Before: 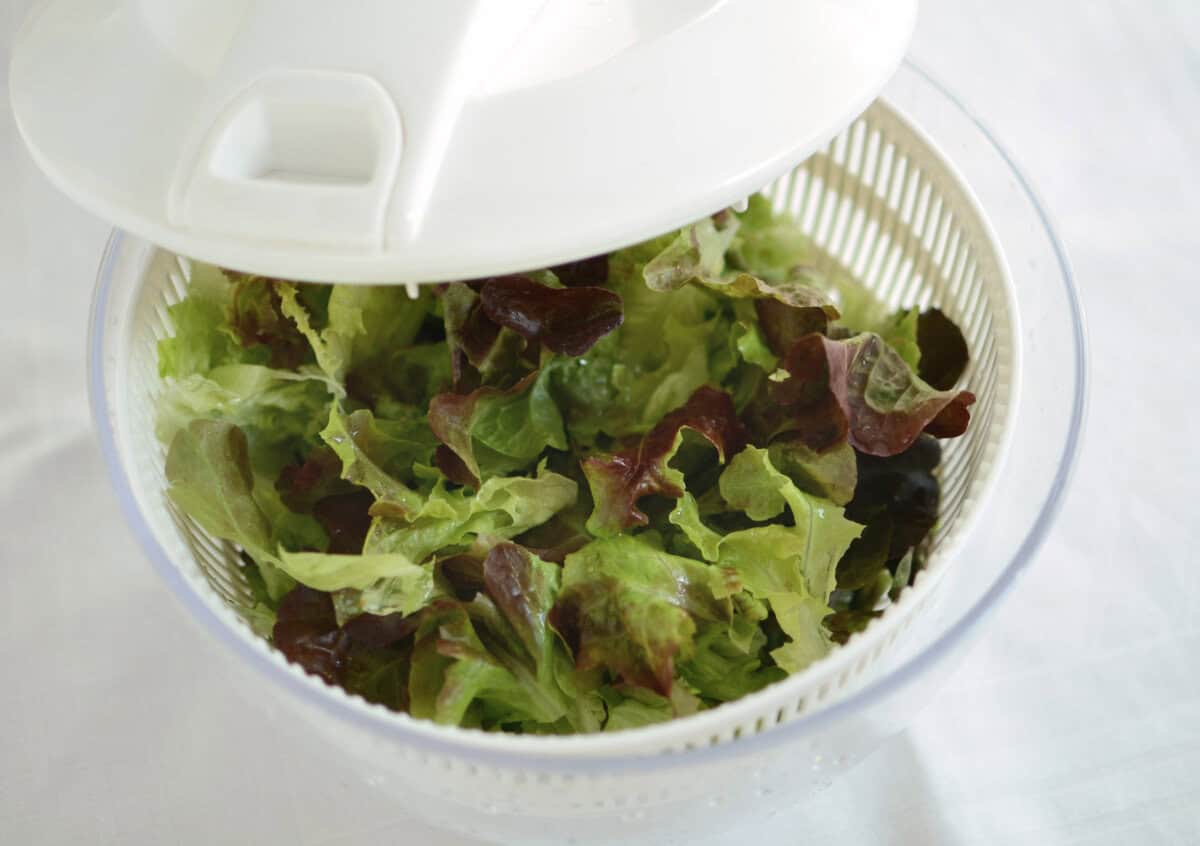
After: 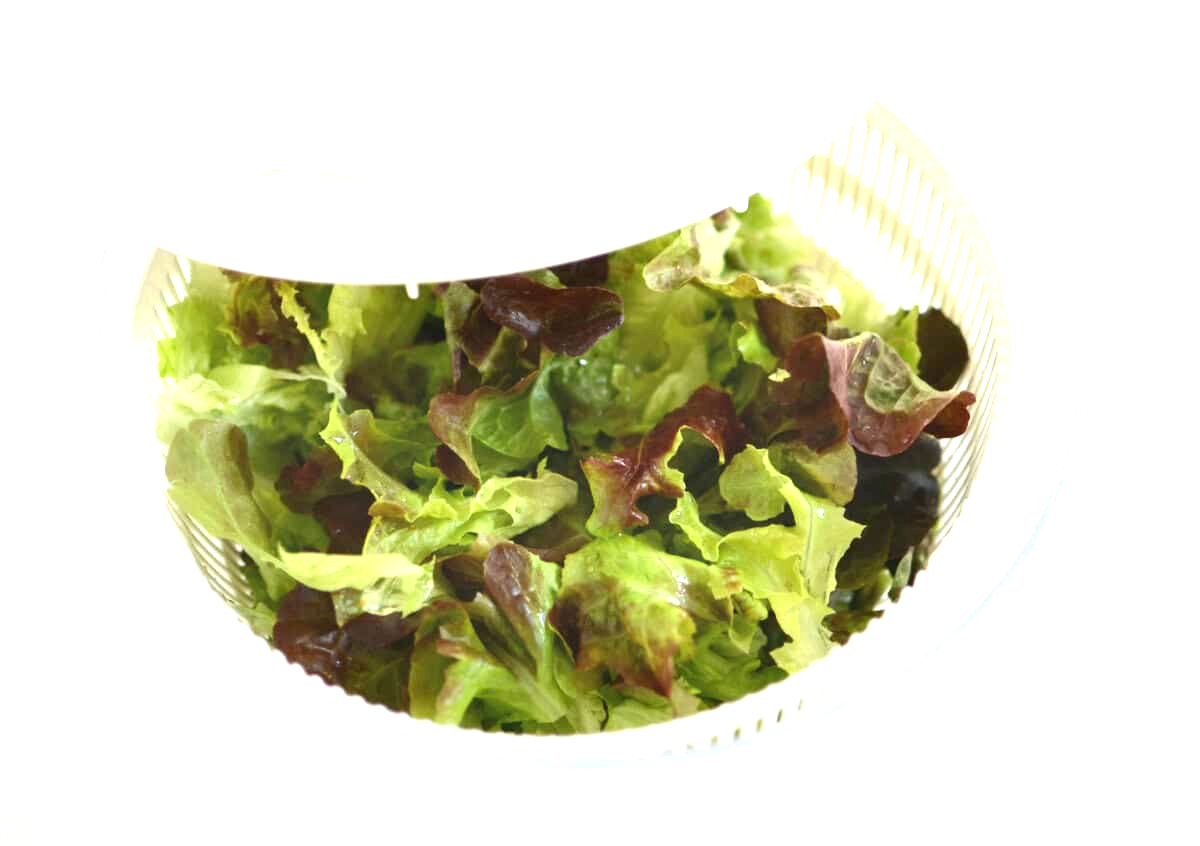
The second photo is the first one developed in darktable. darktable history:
exposure: black level correction 0, exposure 1.2 EV, compensate exposure bias true, compensate highlight preservation false
